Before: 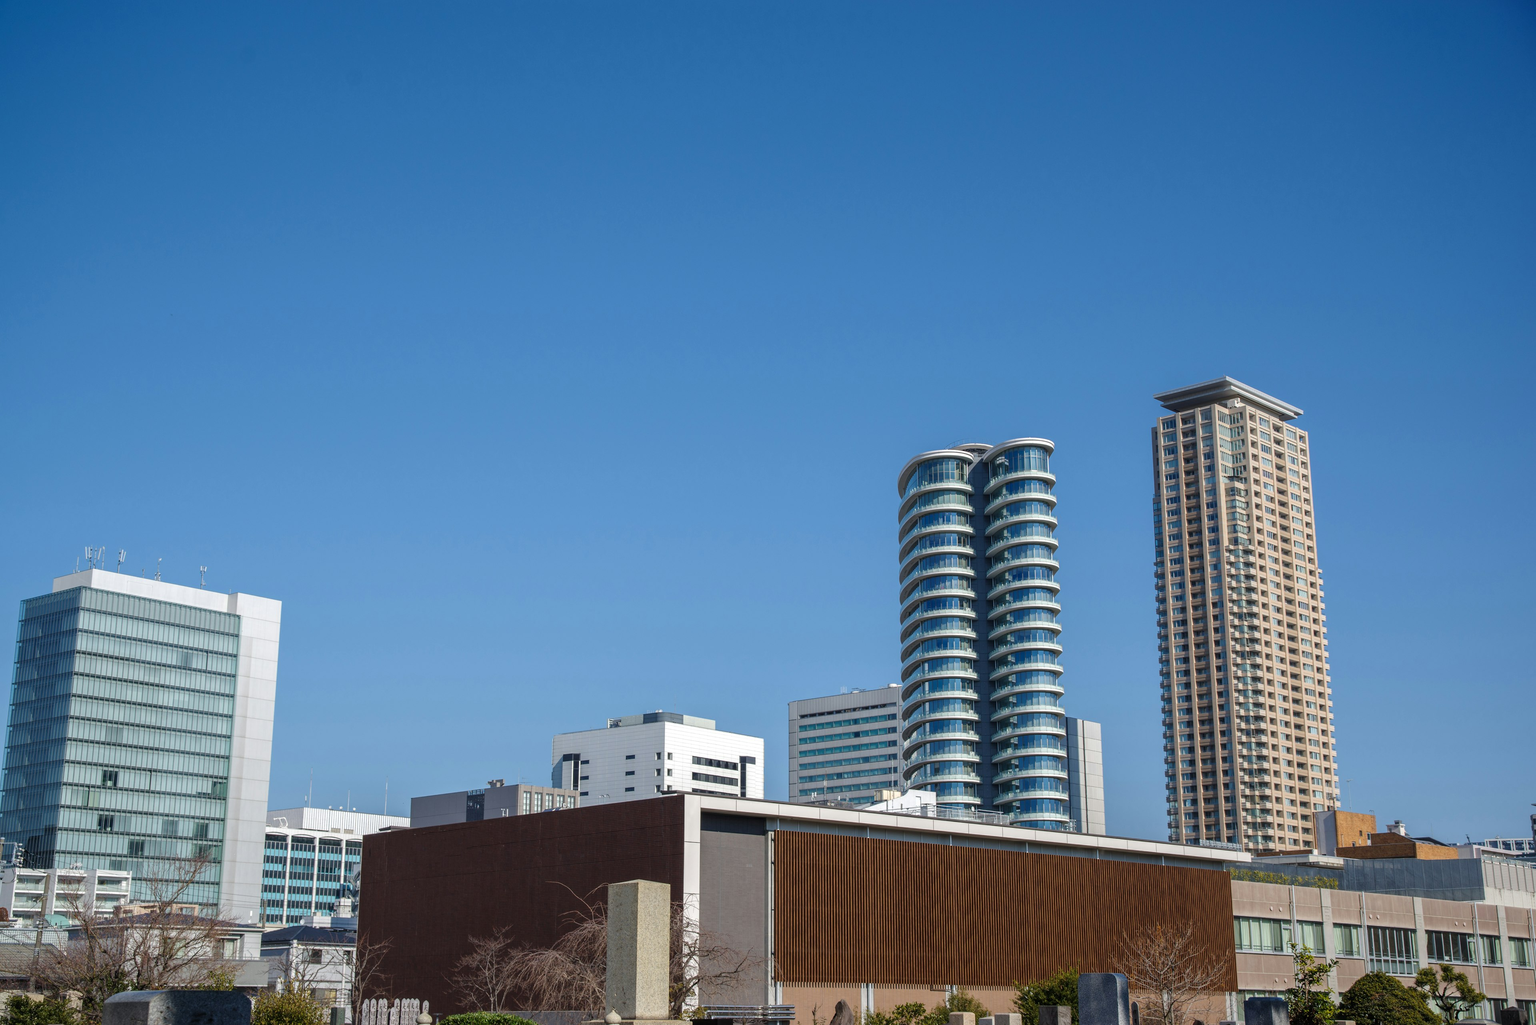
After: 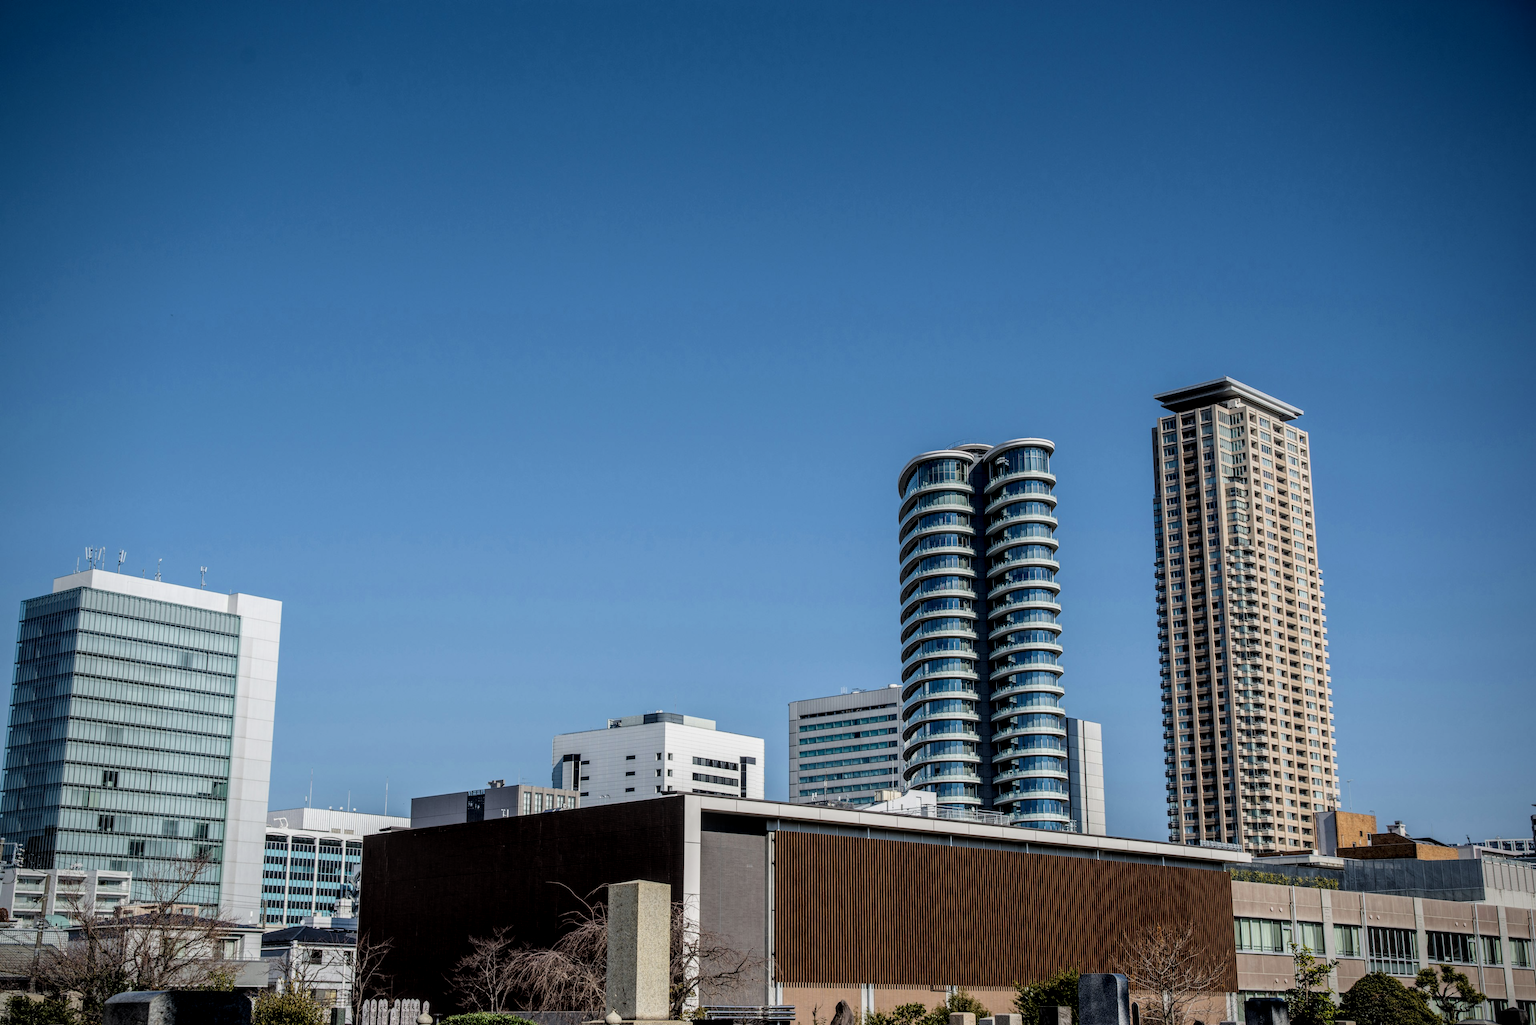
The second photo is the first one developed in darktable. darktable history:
tone equalizer: on, module defaults
vignetting: saturation 0, unbound false
local contrast: highlights 61%, detail 143%, midtone range 0.428
graduated density: on, module defaults
filmic rgb: black relative exposure -5 EV, hardness 2.88, contrast 1.3
